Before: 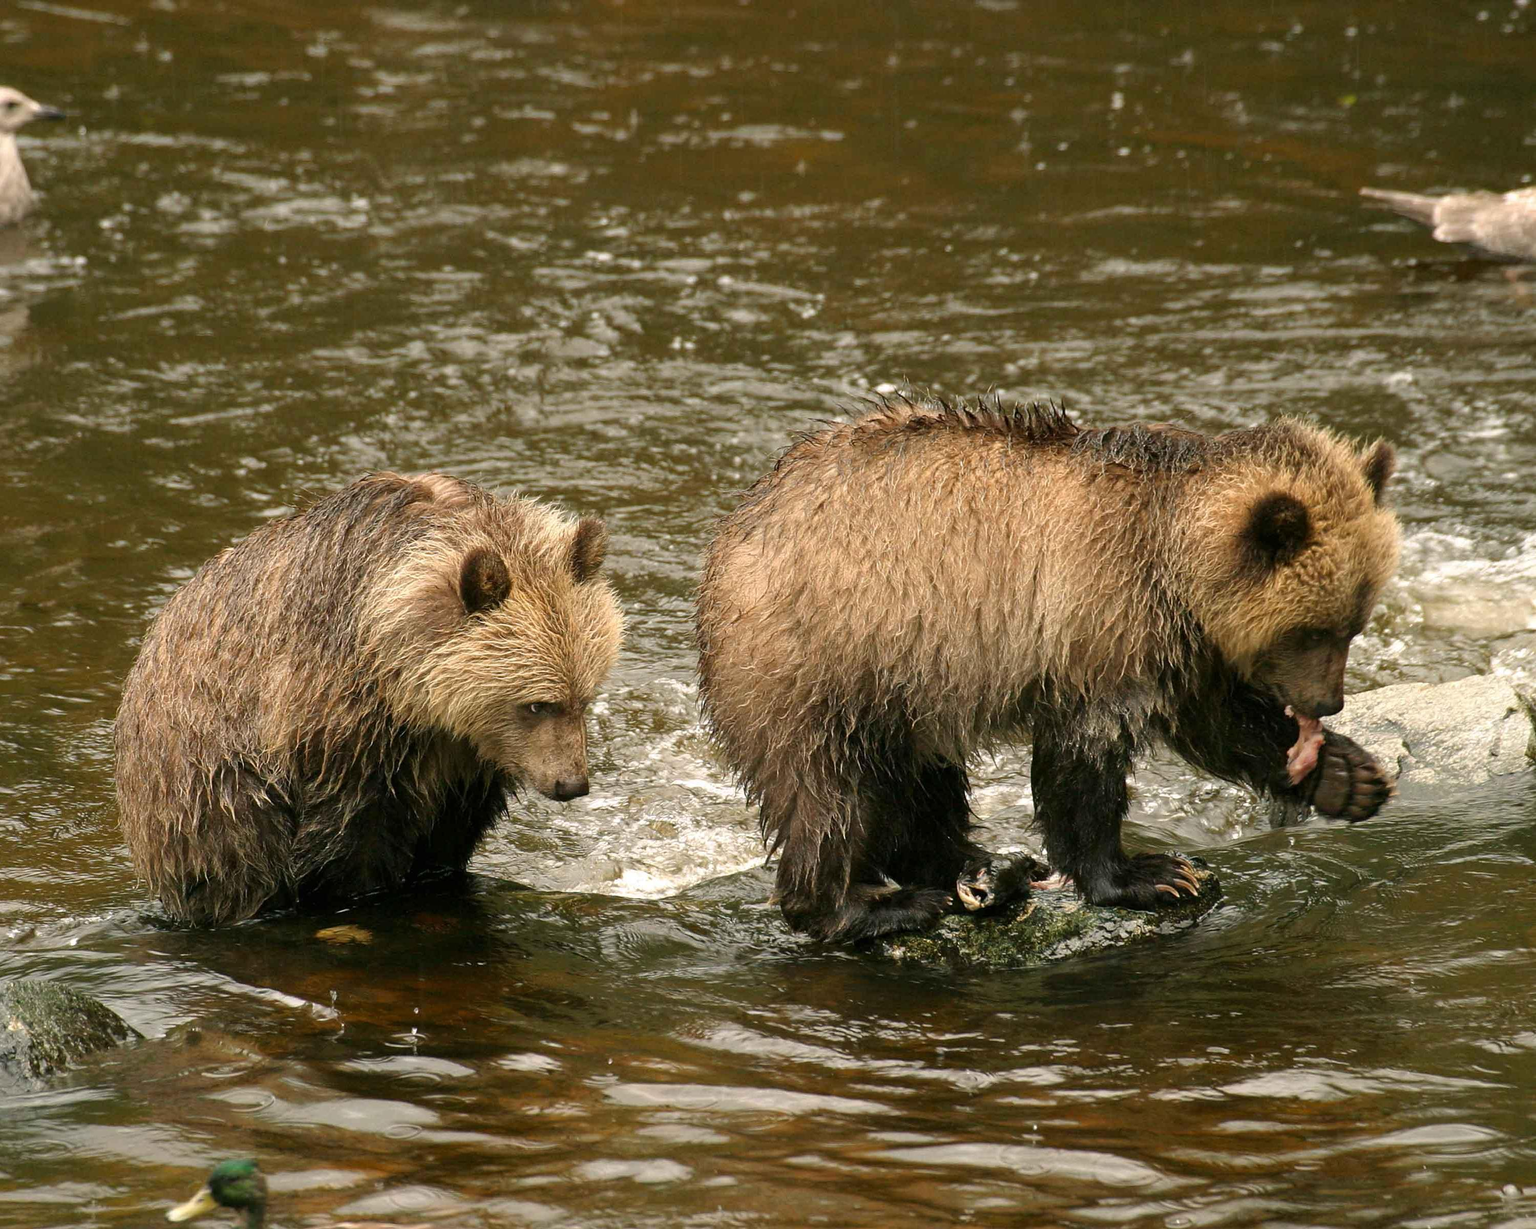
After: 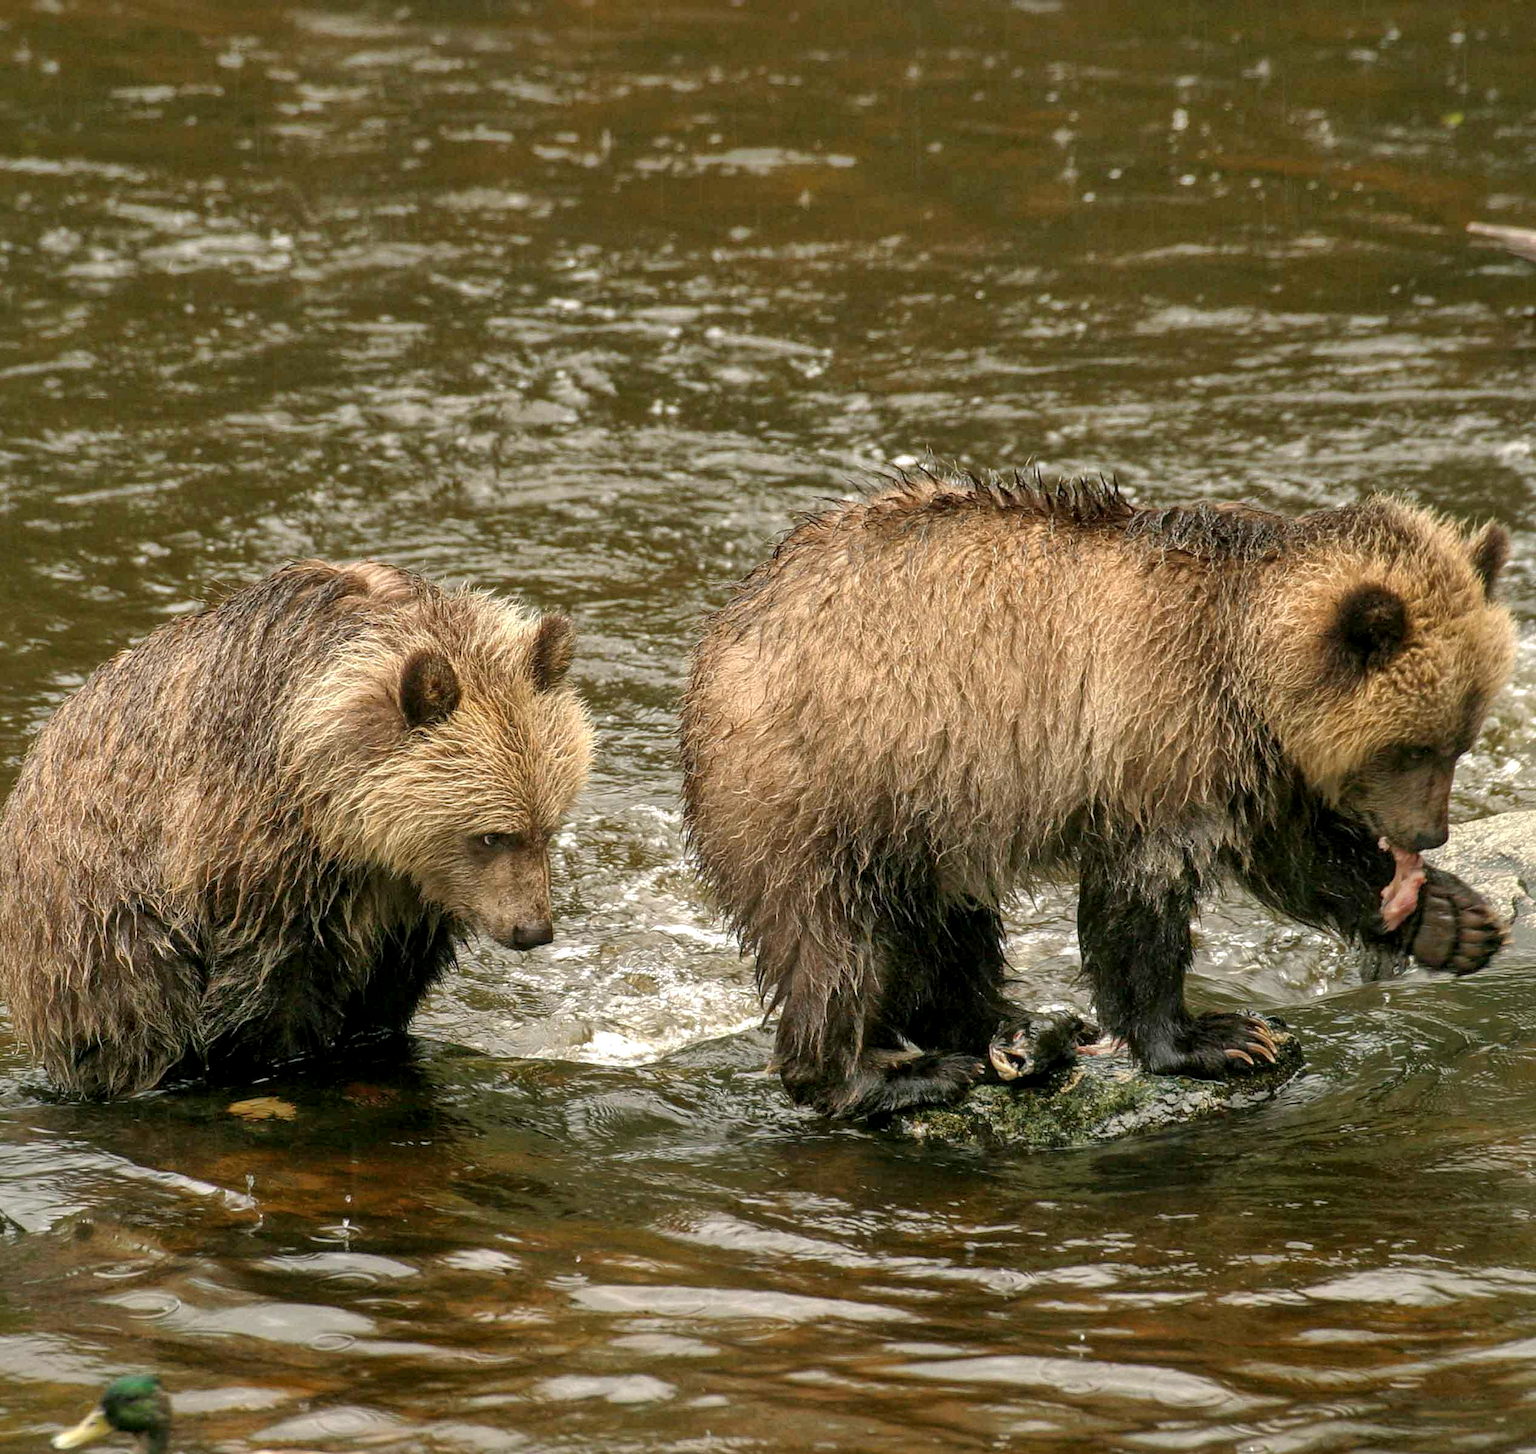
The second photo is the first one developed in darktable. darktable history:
crop: left 8.026%, right 7.374%
white balance: red 0.986, blue 1.01
shadows and highlights: on, module defaults
local contrast: detail 130%
